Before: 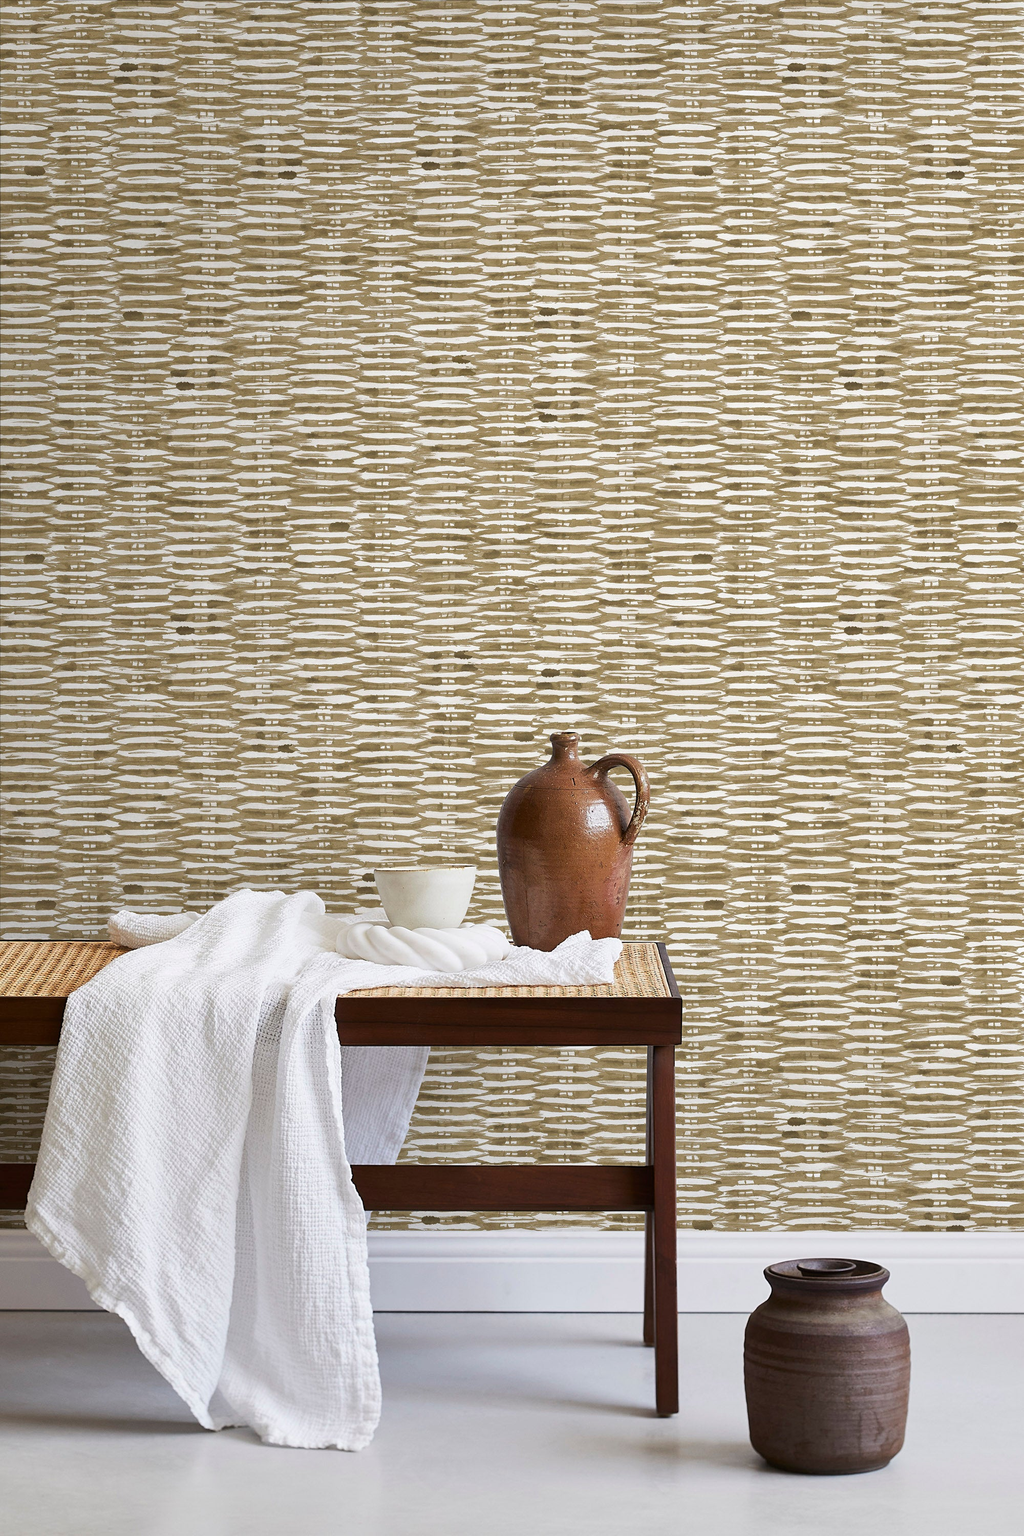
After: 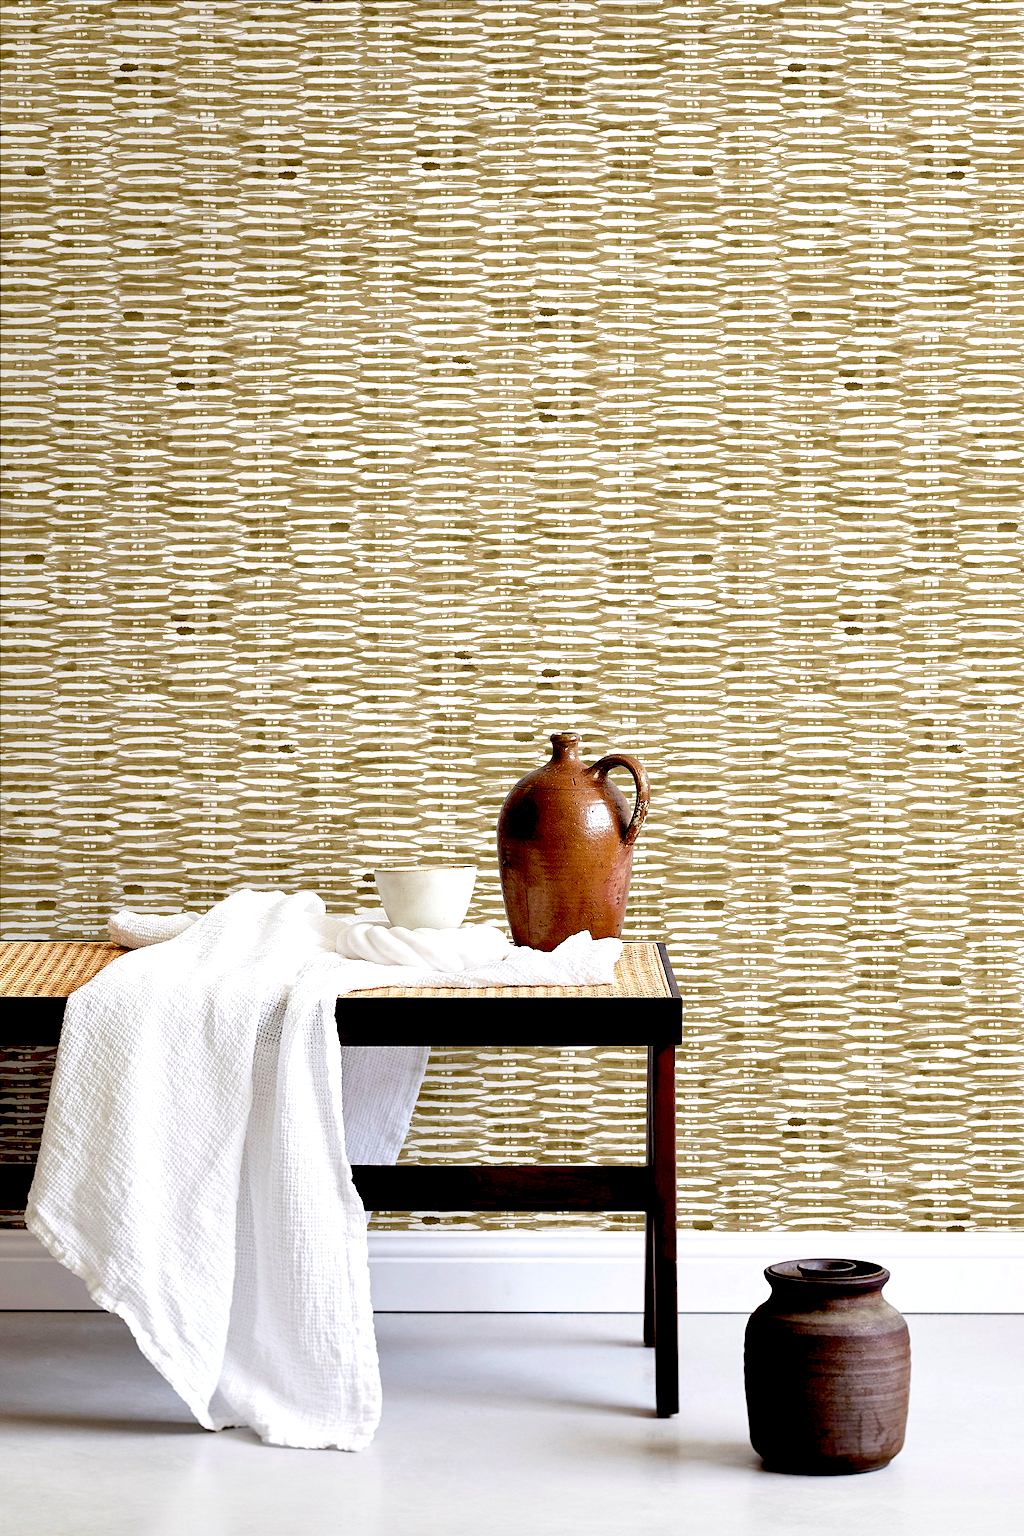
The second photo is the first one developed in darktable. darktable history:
exposure: black level correction 0.041, exposure 0.499 EV, compensate highlight preservation false
